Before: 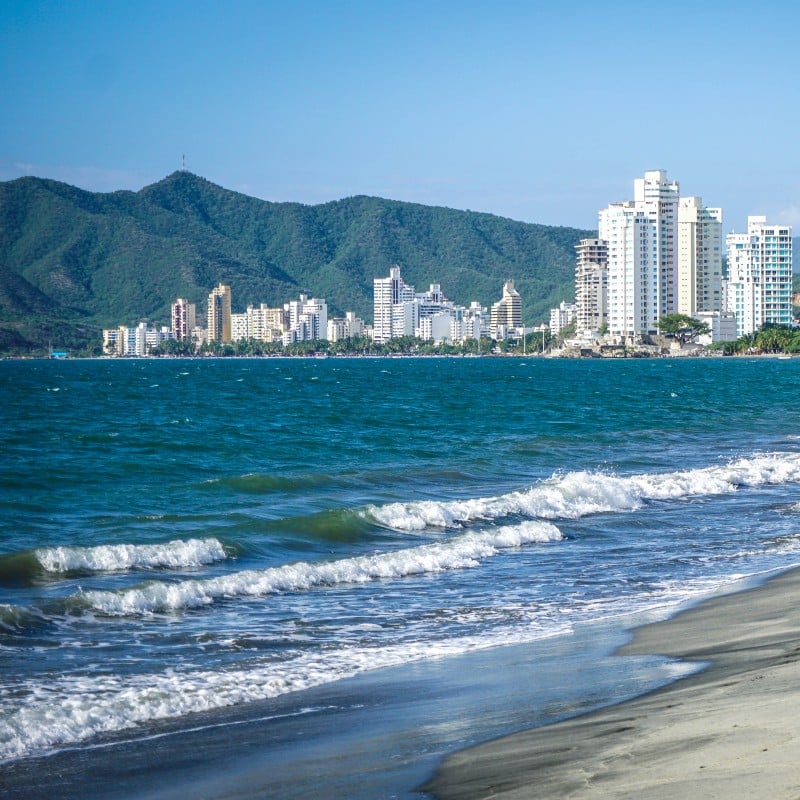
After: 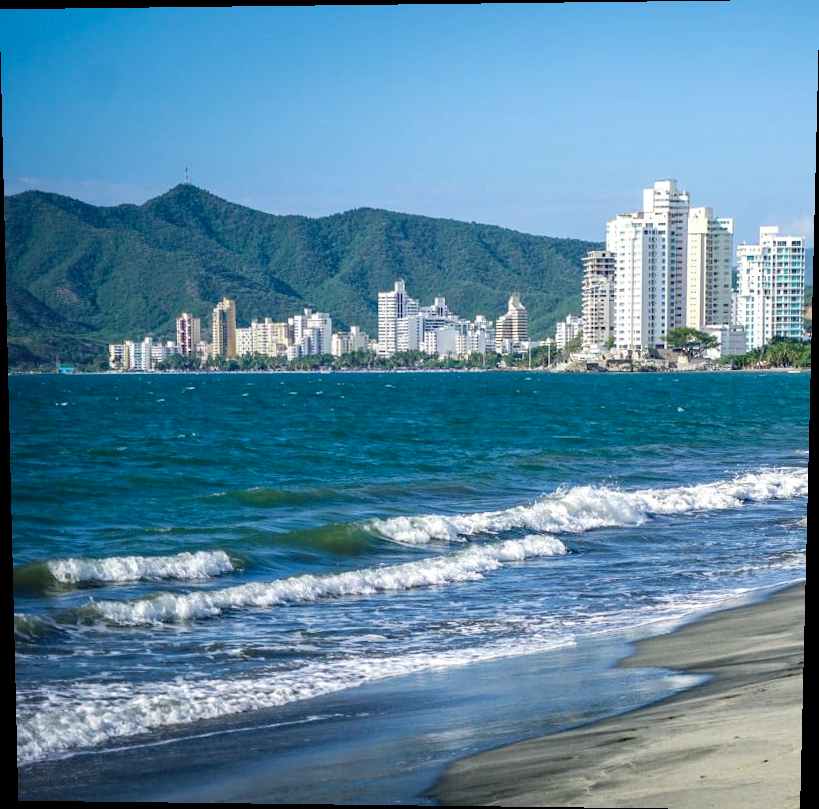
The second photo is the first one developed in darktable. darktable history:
rotate and perspective: lens shift (vertical) 0.048, lens shift (horizontal) -0.024, automatic cropping off
haze removal: compatibility mode true, adaptive false
